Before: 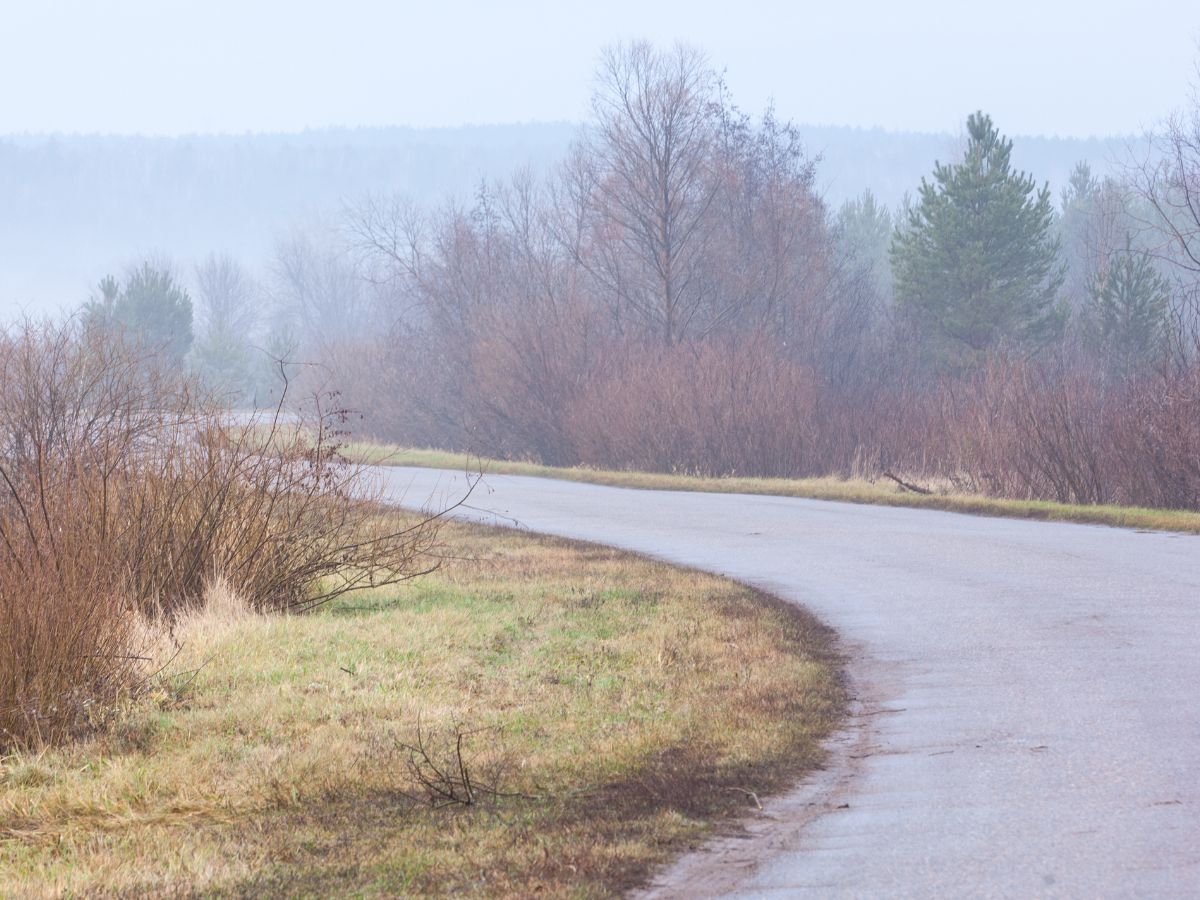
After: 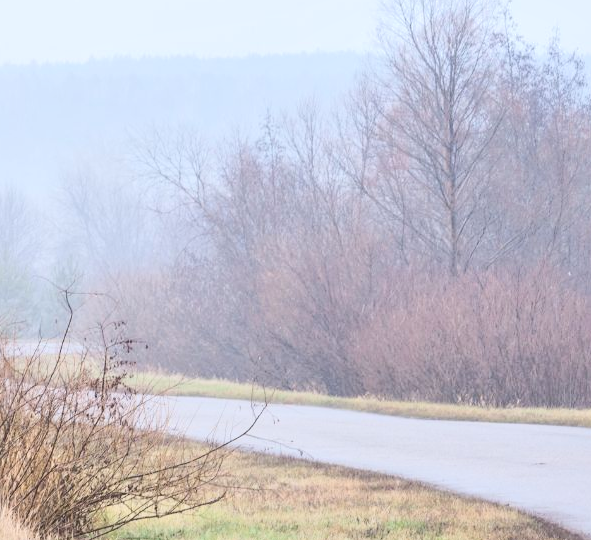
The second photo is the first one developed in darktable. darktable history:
tone curve: curves: ch0 [(0, 0) (0.003, 0.178) (0.011, 0.177) (0.025, 0.177) (0.044, 0.178) (0.069, 0.178) (0.1, 0.18) (0.136, 0.183) (0.177, 0.199) (0.224, 0.227) (0.277, 0.278) (0.335, 0.357) (0.399, 0.449) (0.468, 0.546) (0.543, 0.65) (0.623, 0.724) (0.709, 0.804) (0.801, 0.868) (0.898, 0.921) (1, 1)], color space Lab, independent channels, preserve colors none
crop: left 17.947%, top 7.783%, right 32.743%, bottom 32.217%
local contrast: mode bilateral grid, contrast 24, coarseness 50, detail 121%, midtone range 0.2
